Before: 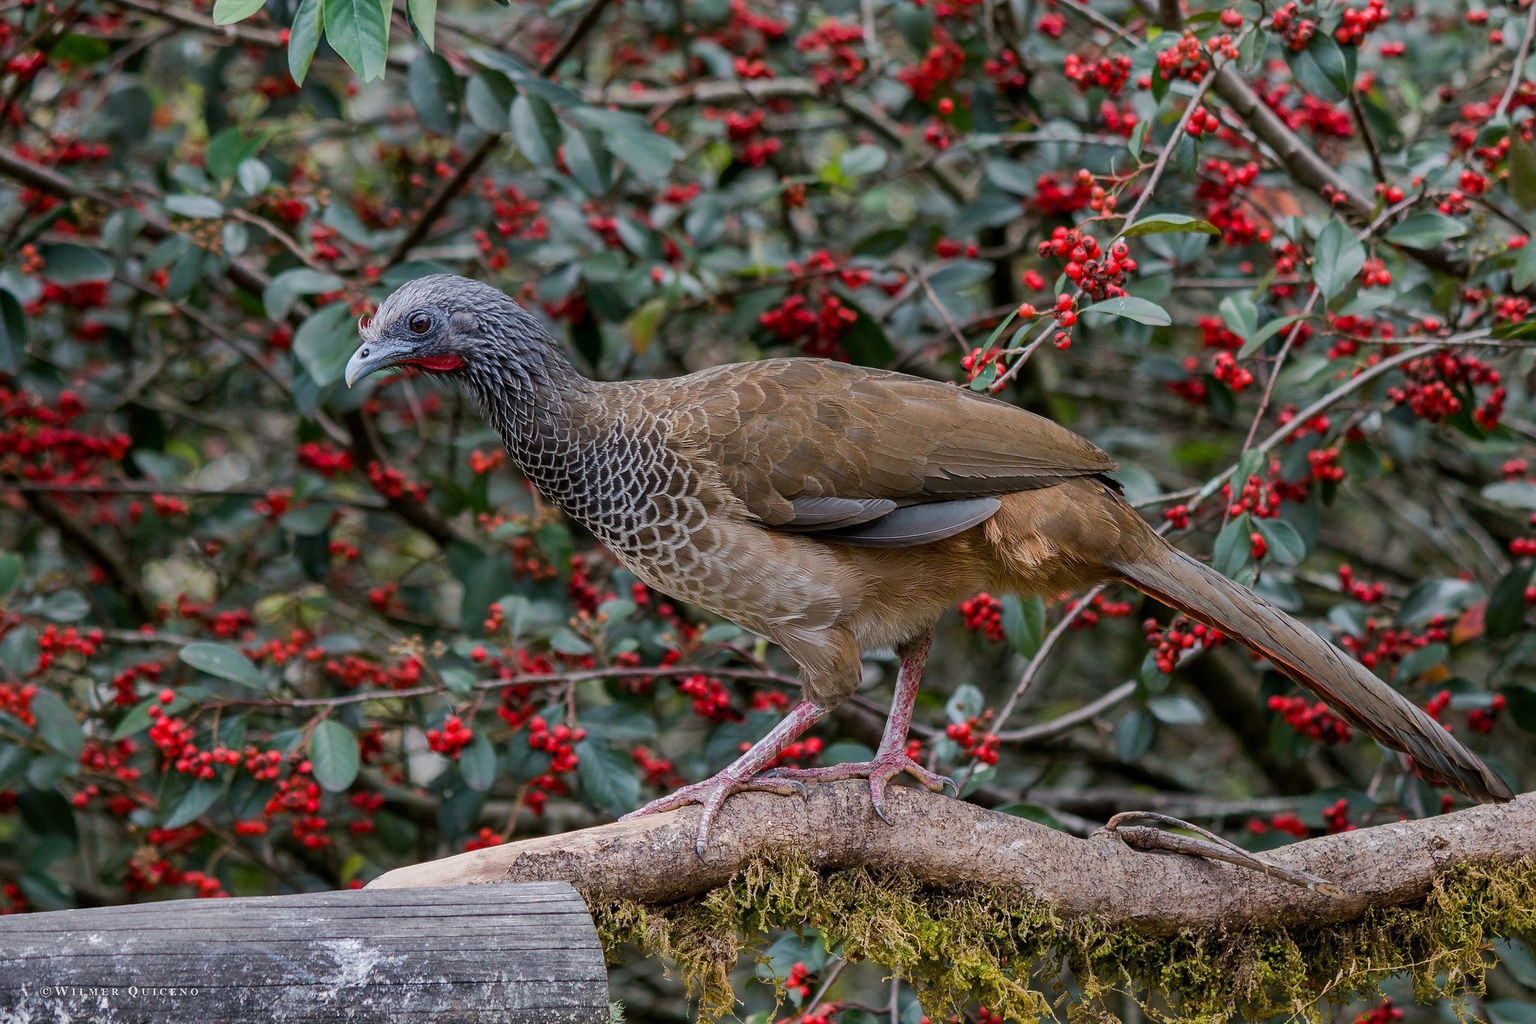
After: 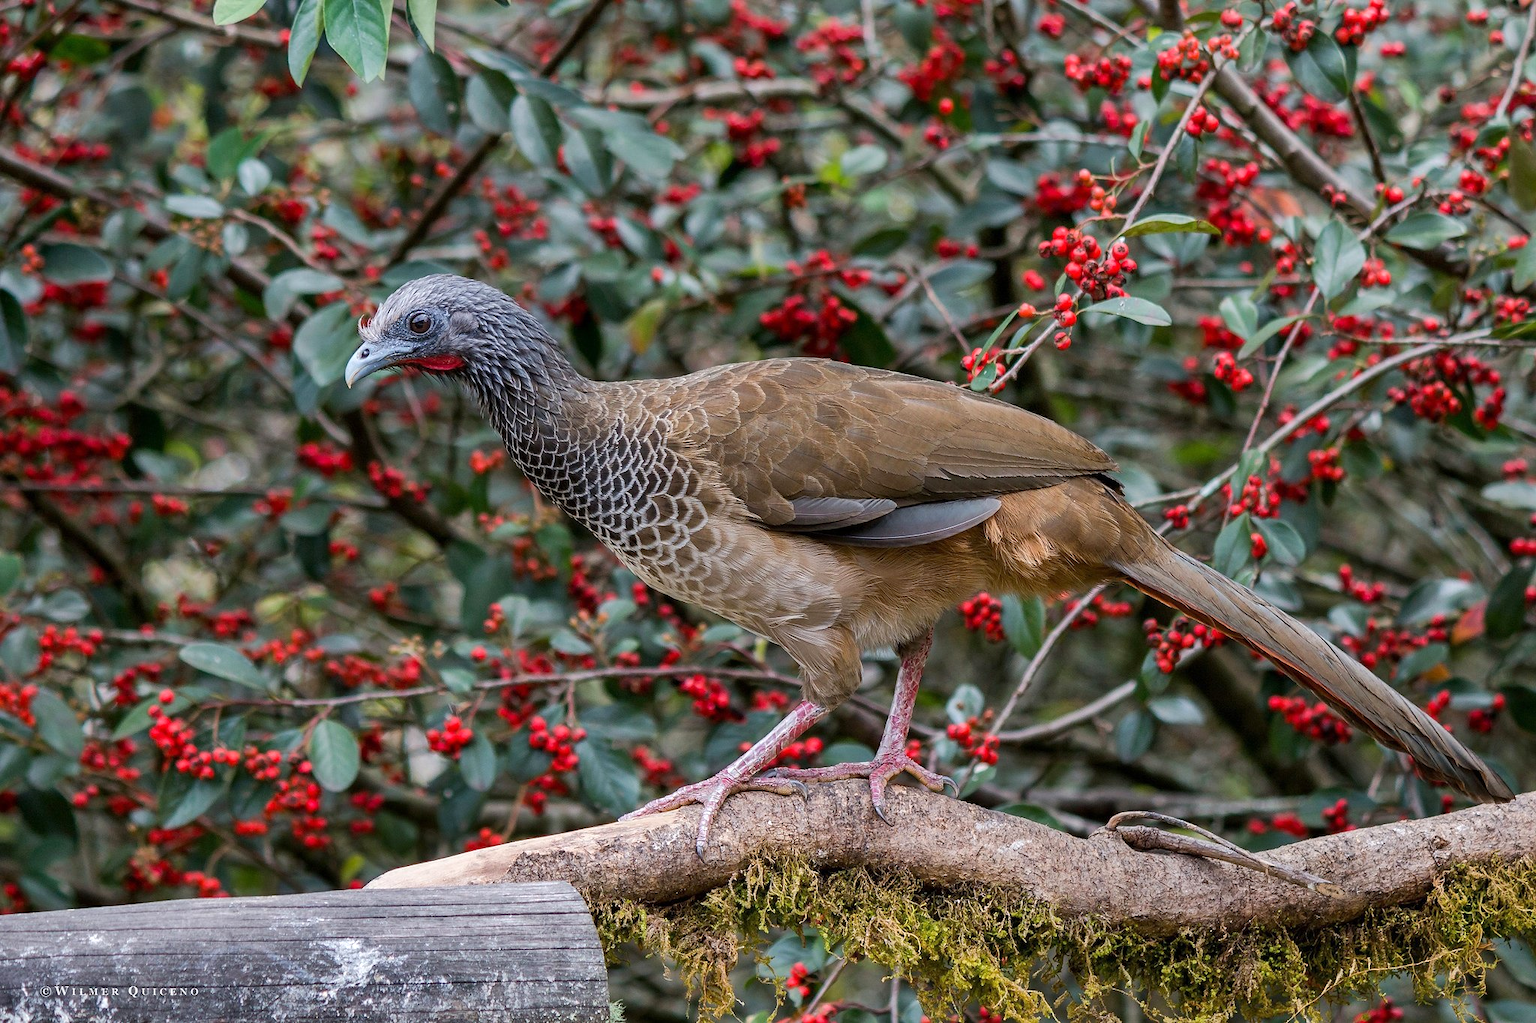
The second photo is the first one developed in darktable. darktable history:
exposure: exposure 0.379 EV, compensate highlight preservation false
